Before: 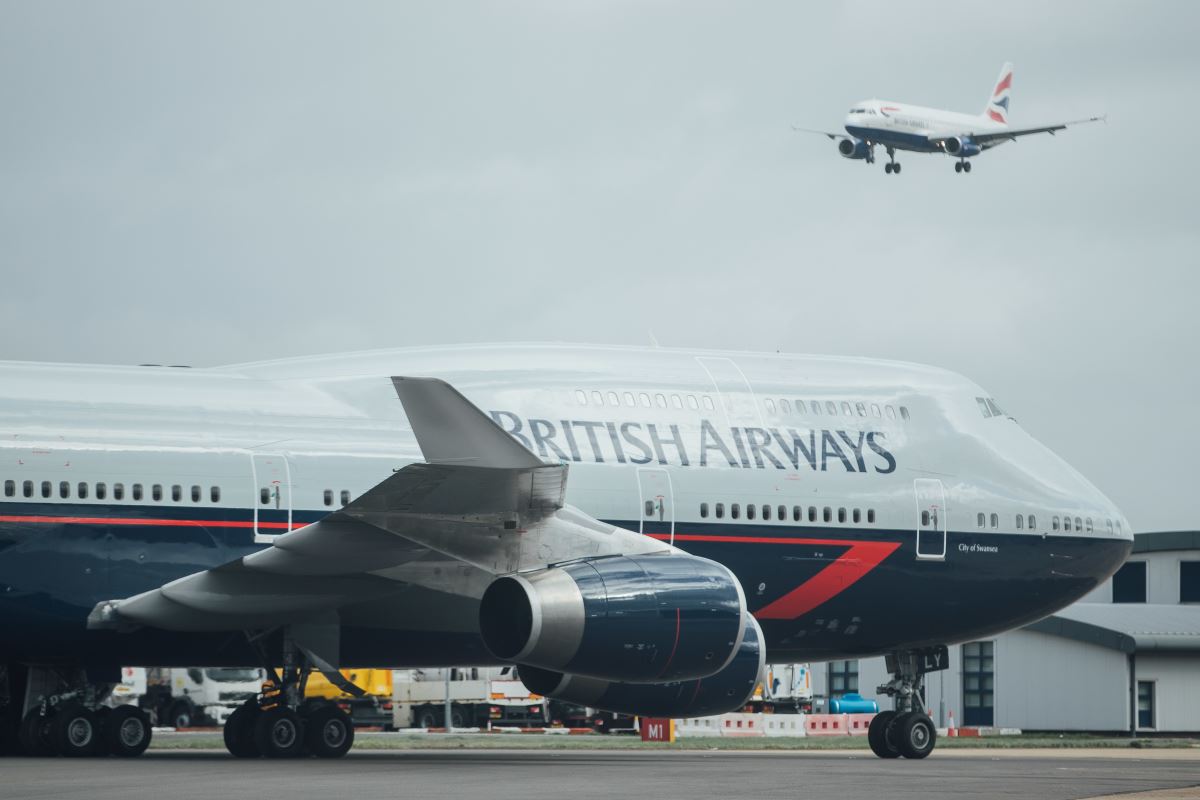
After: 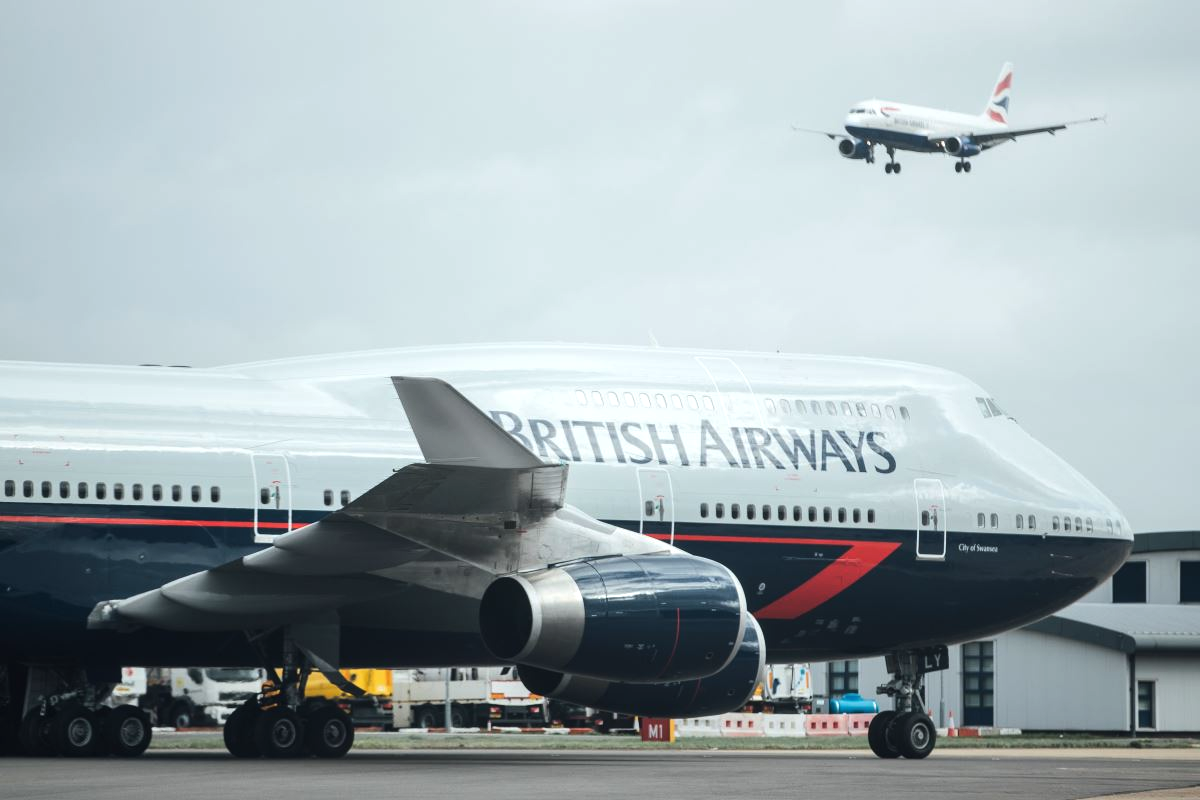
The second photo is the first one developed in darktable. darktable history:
tone equalizer: -8 EV -0.443 EV, -7 EV -0.427 EV, -6 EV -0.365 EV, -5 EV -0.23 EV, -3 EV 0.242 EV, -2 EV 0.332 EV, -1 EV 0.411 EV, +0 EV 0.445 EV, edges refinement/feathering 500, mask exposure compensation -1.57 EV, preserve details no
